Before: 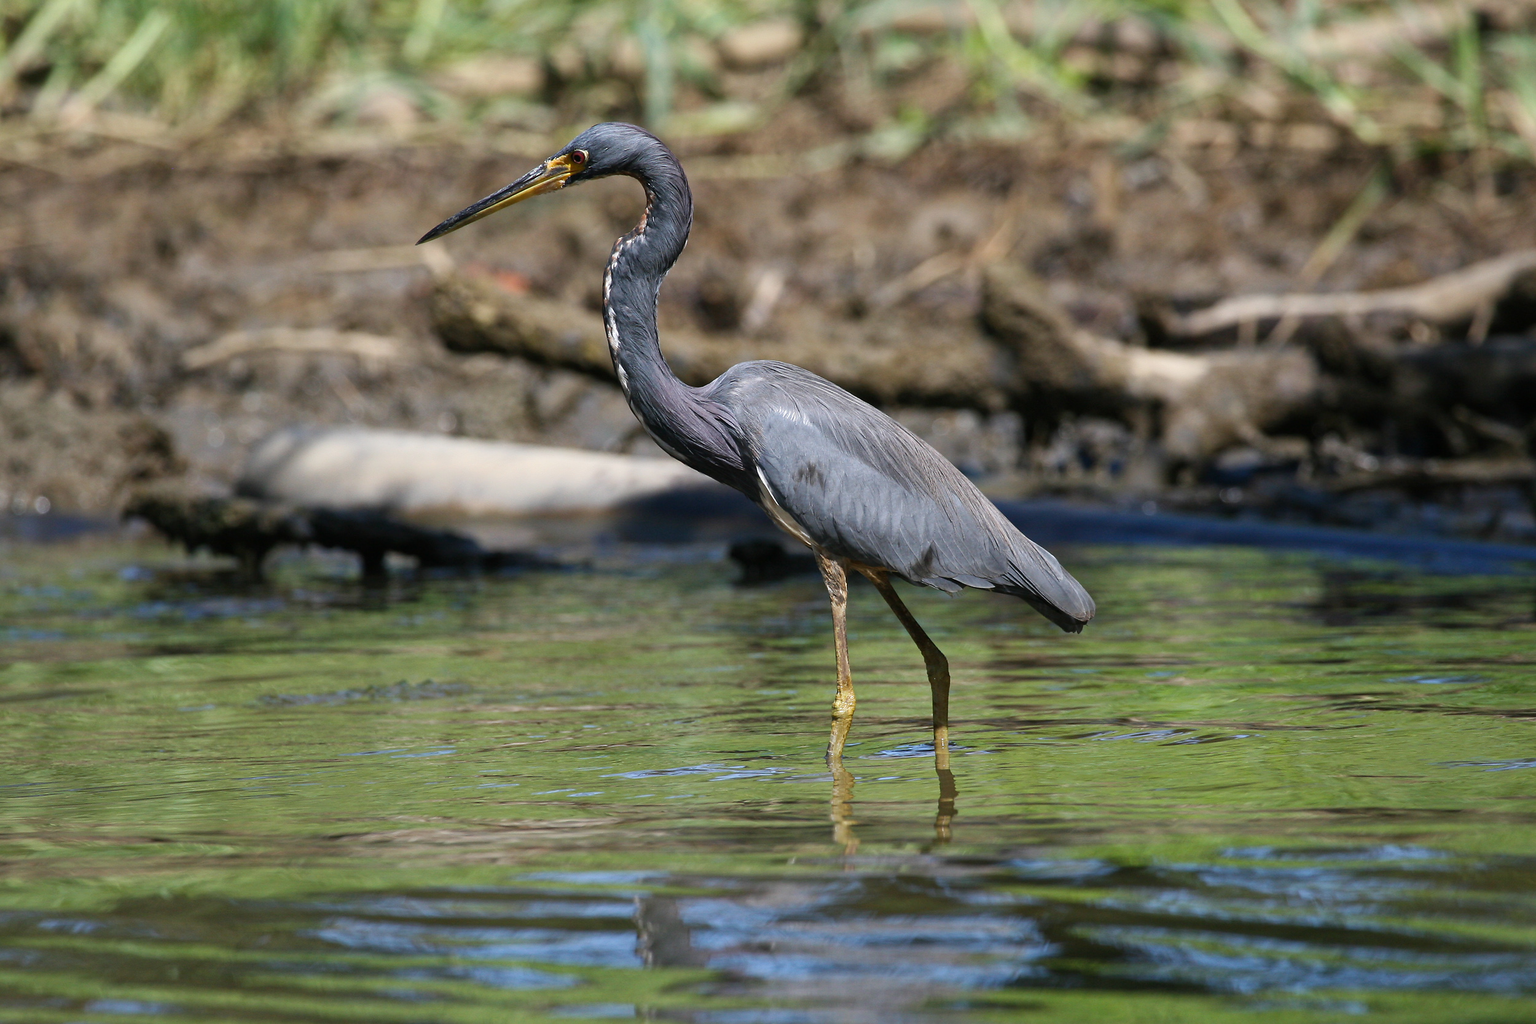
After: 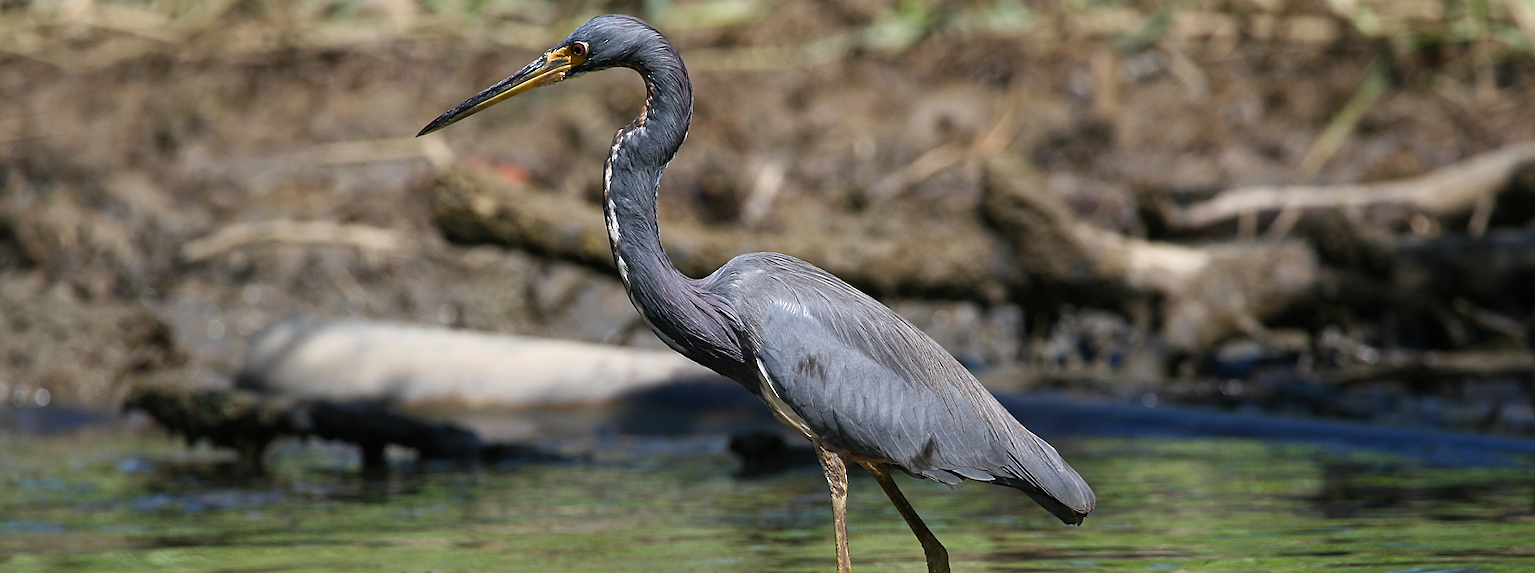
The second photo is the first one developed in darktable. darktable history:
crop and rotate: top 10.572%, bottom 33.402%
sharpen: on, module defaults
